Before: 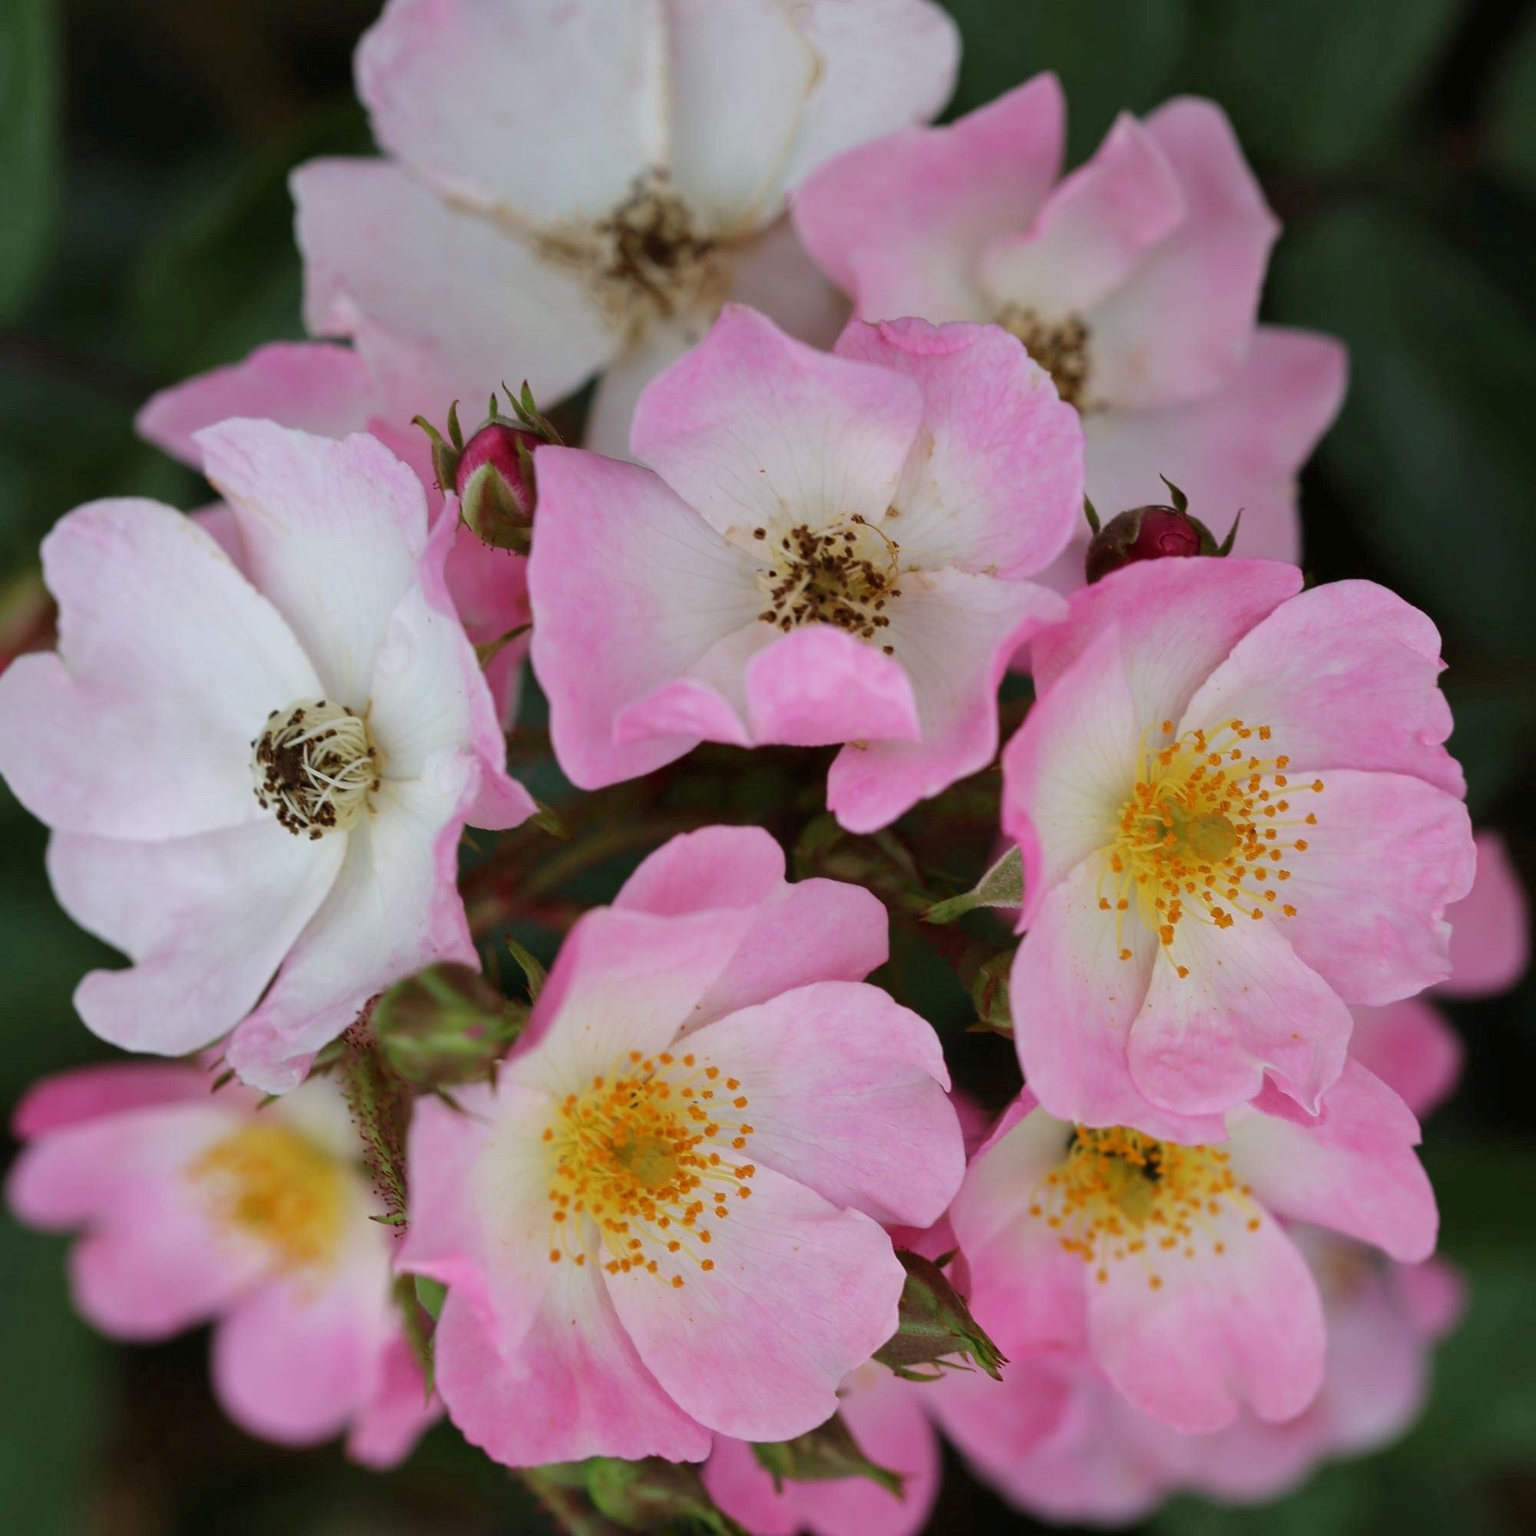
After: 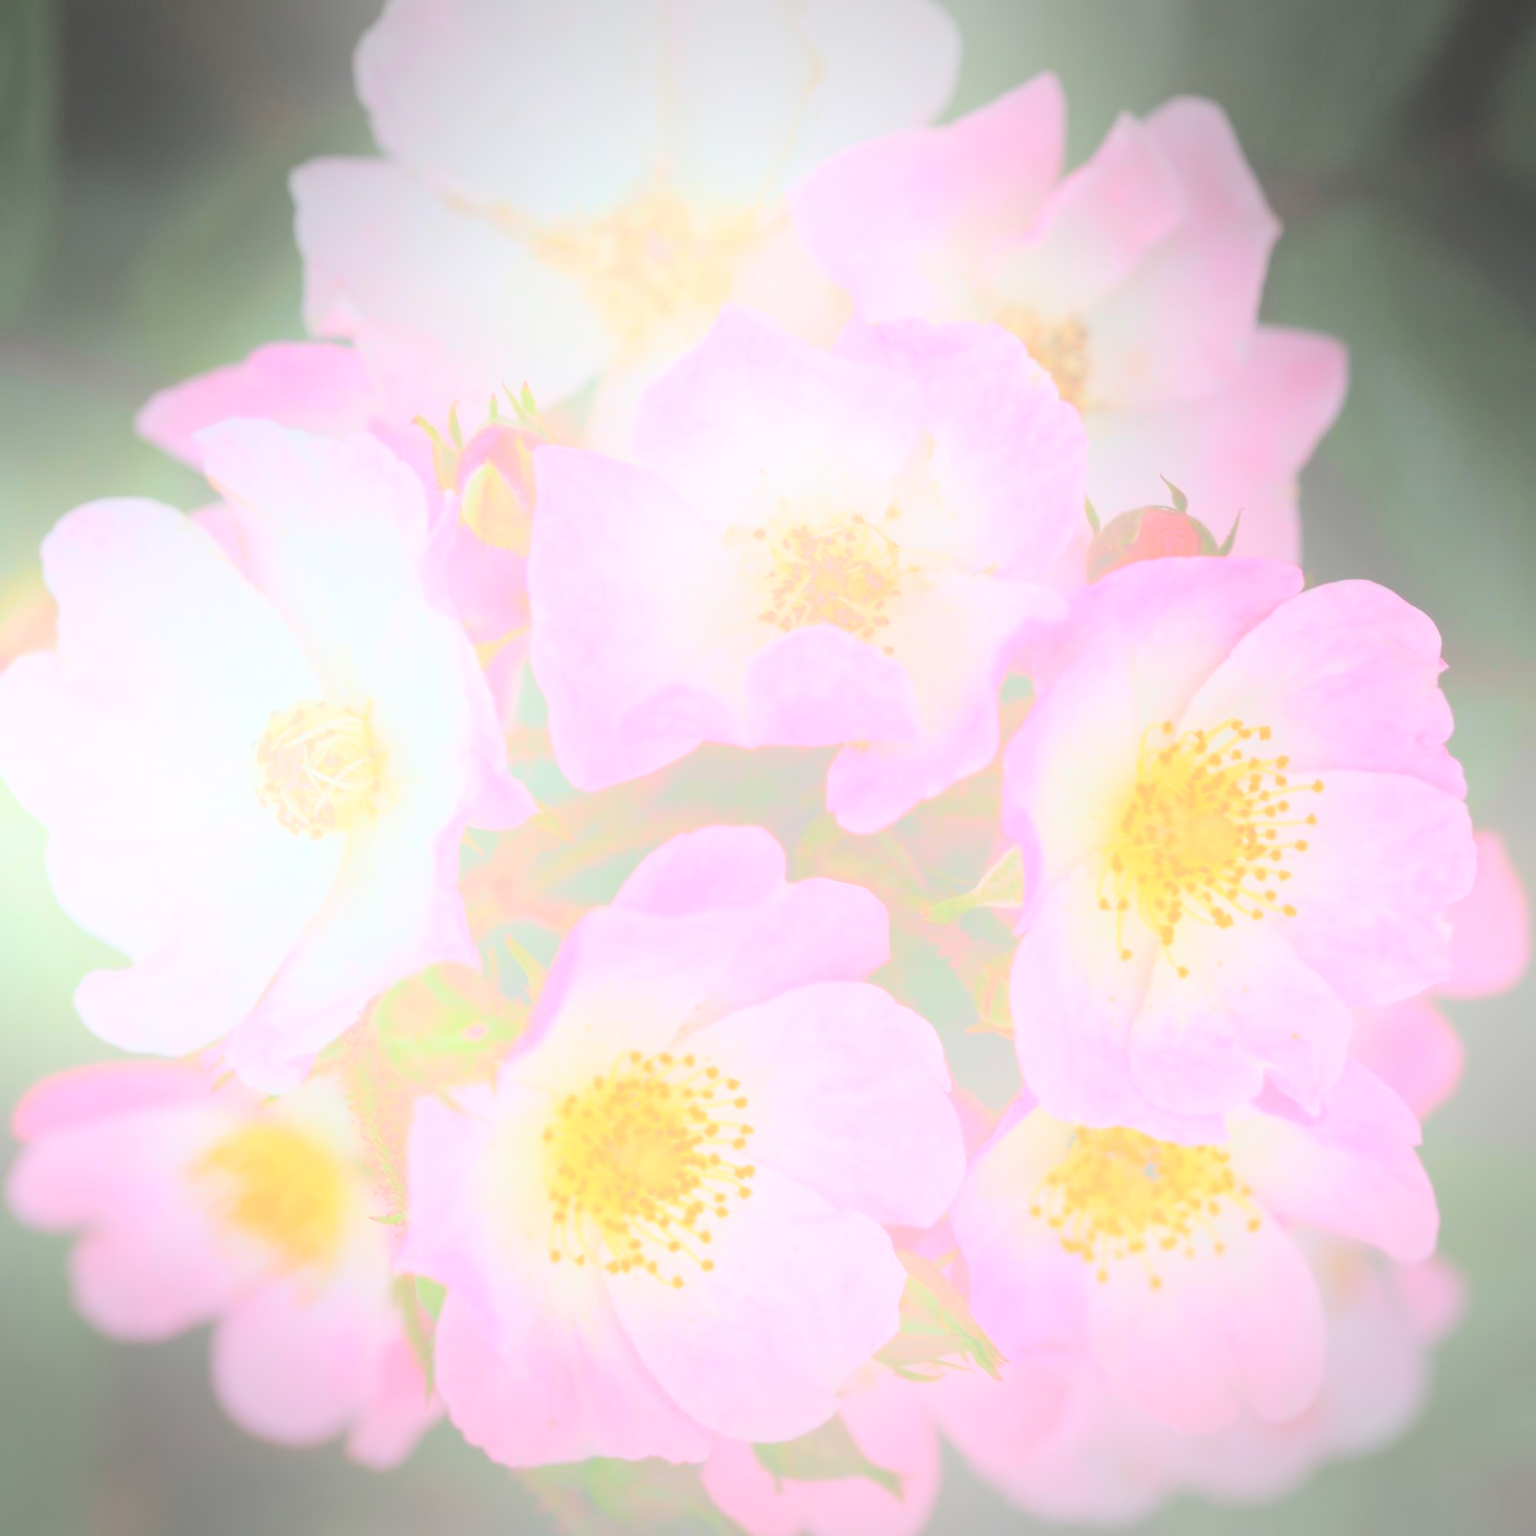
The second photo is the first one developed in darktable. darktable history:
bloom: size 70%, threshold 25%, strength 70%
vignetting: fall-off start 100%, brightness -0.282, width/height ratio 1.31
